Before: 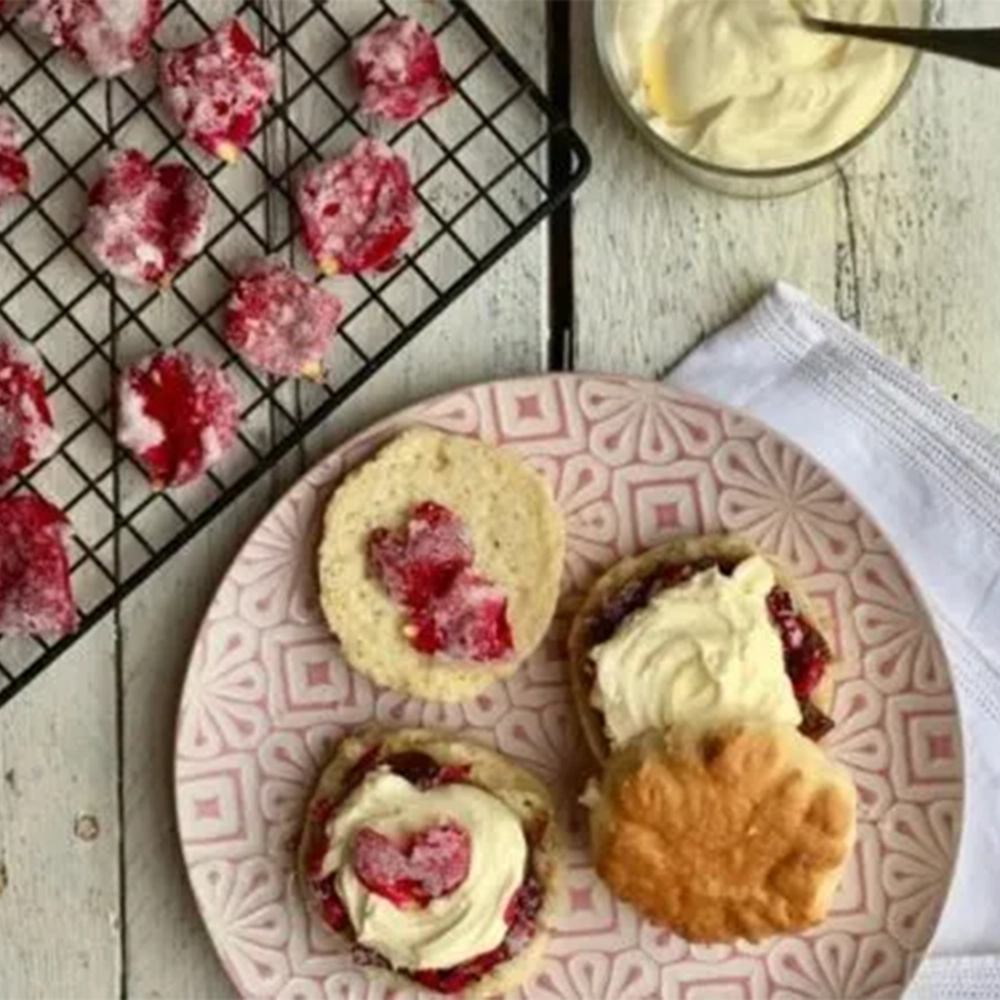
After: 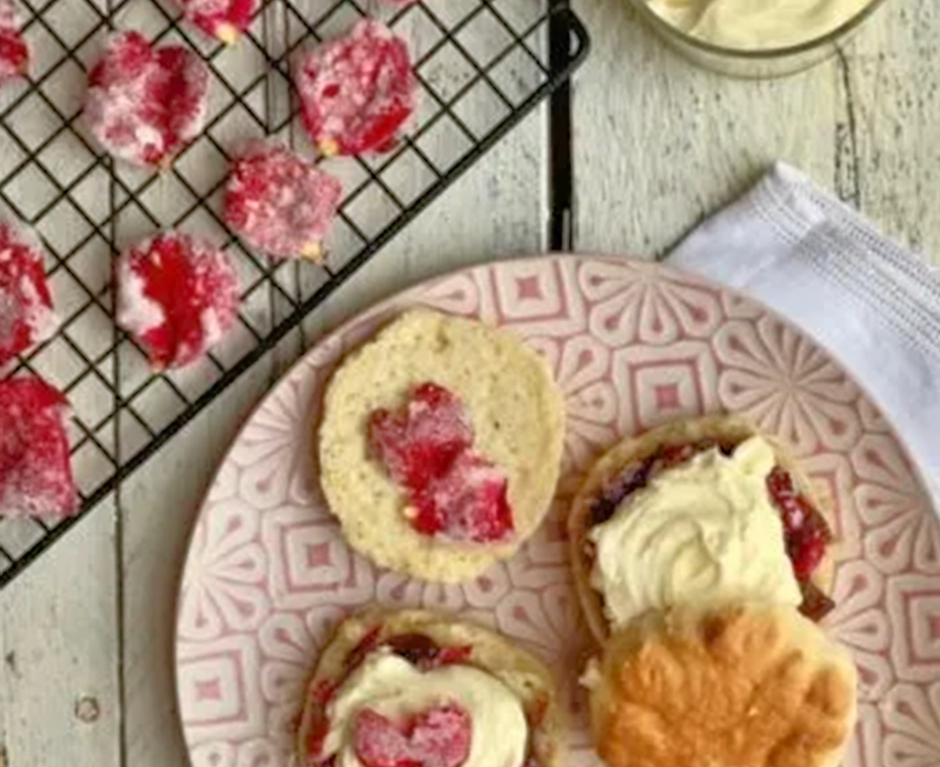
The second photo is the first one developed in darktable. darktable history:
crop and rotate: angle 0.104°, top 11.859%, right 5.783%, bottom 11.301%
tone equalizer: -7 EV 0.161 EV, -6 EV 0.57 EV, -5 EV 1.15 EV, -4 EV 1.37 EV, -3 EV 1.18 EV, -2 EV 0.6 EV, -1 EV 0.167 EV
